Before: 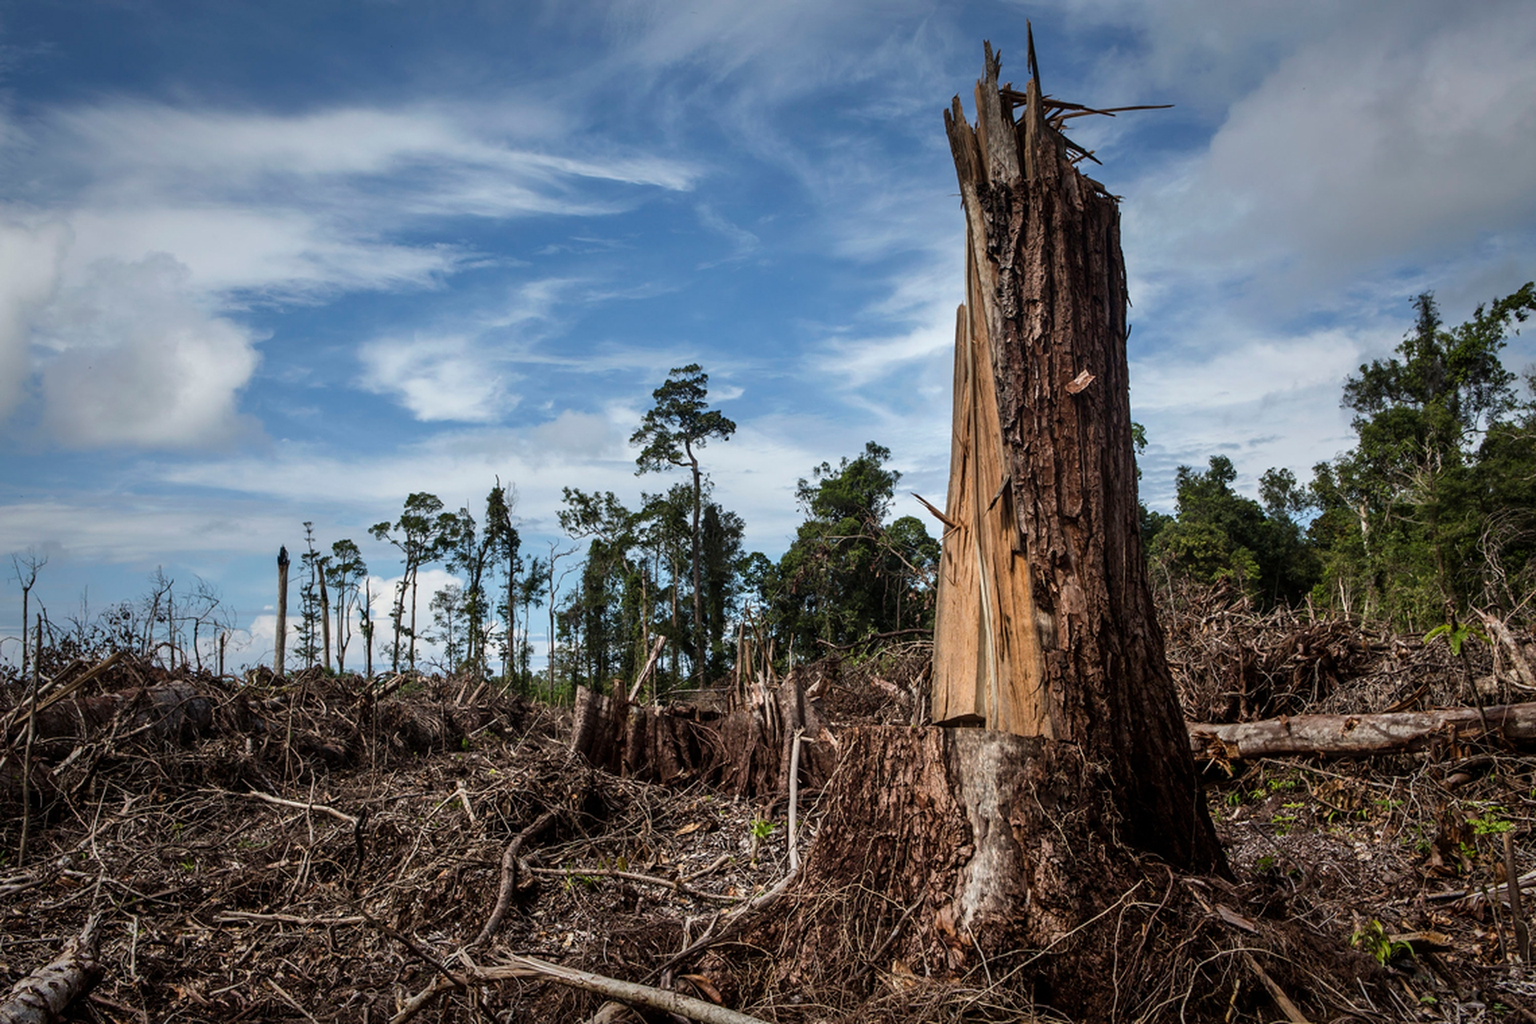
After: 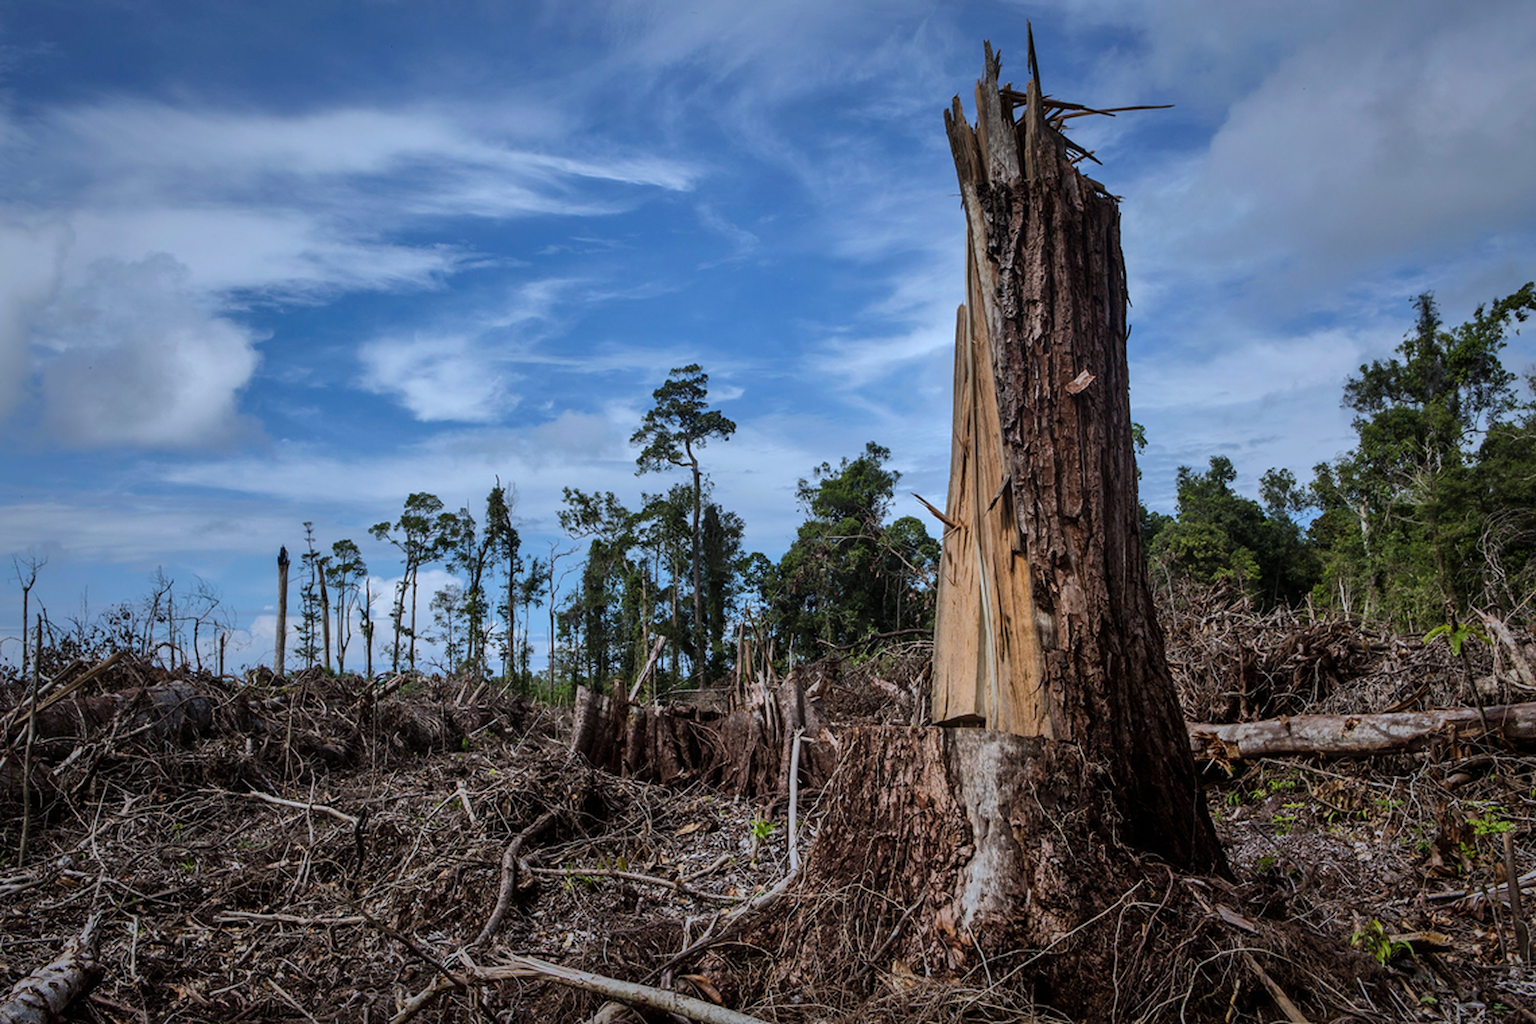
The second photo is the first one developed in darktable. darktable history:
white balance: red 0.931, blue 1.11
shadows and highlights: shadows 25, highlights -70
